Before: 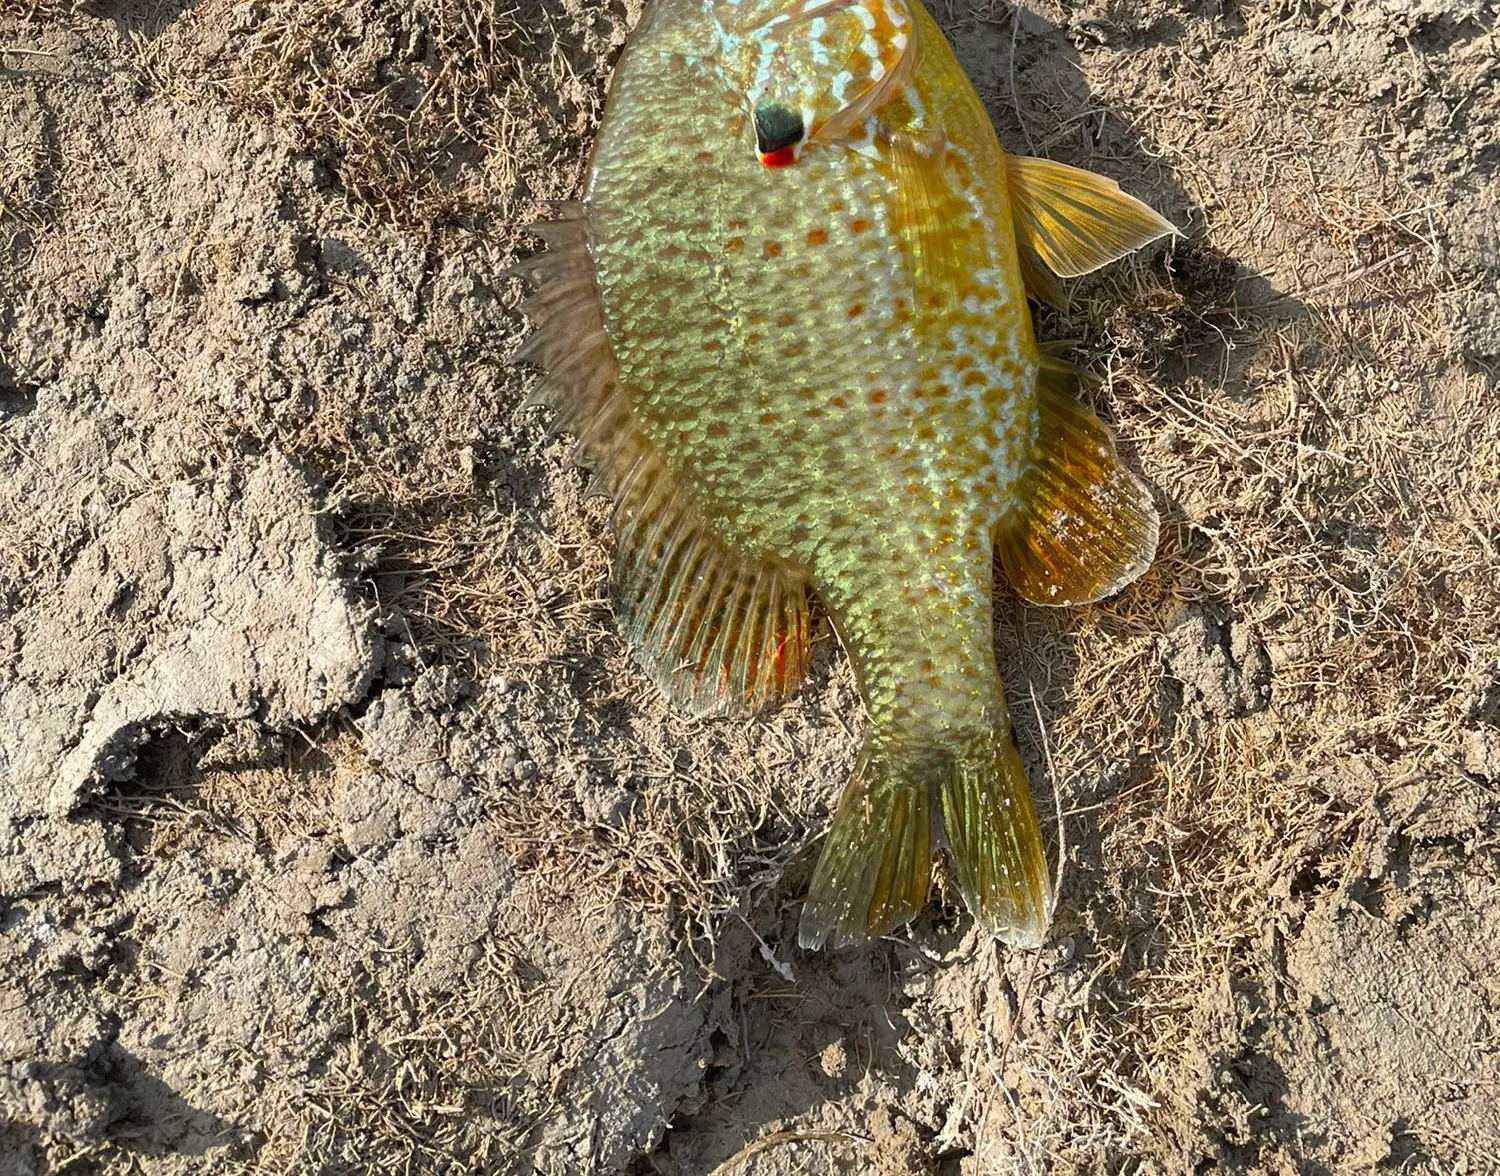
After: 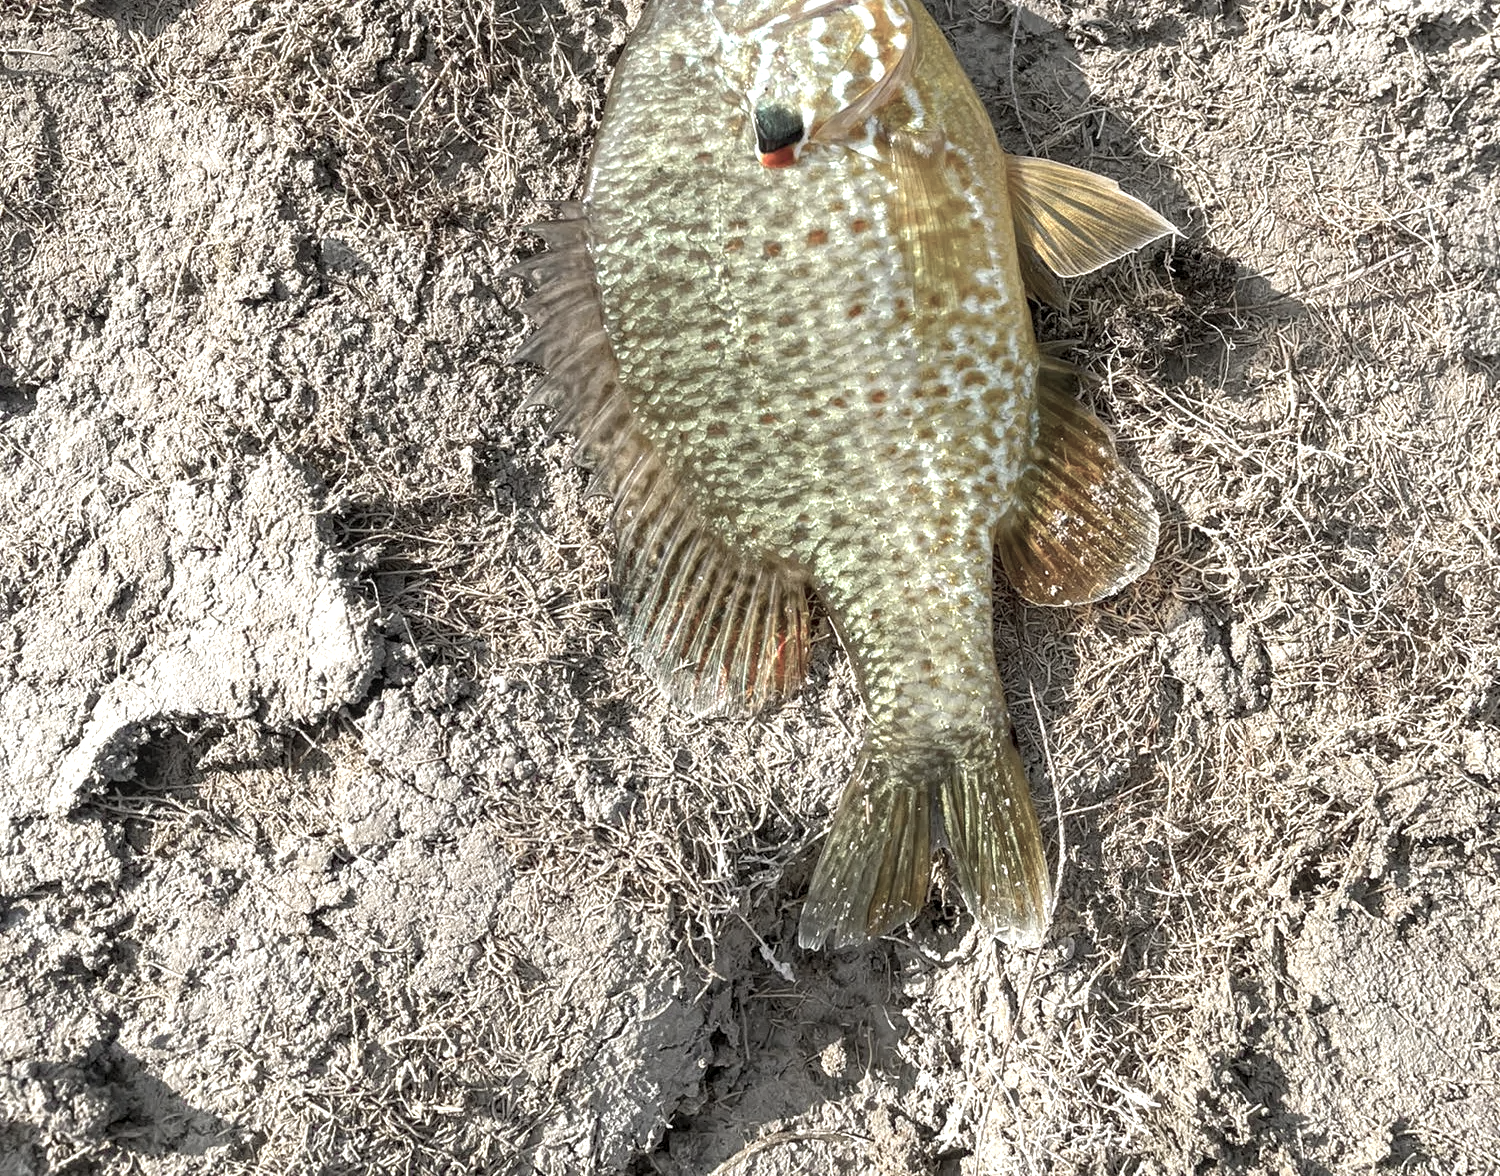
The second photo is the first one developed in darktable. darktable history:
local contrast: detail 130%
color zones: curves: ch0 [(0, 0.6) (0.129, 0.508) (0.193, 0.483) (0.429, 0.5) (0.571, 0.5) (0.714, 0.5) (0.857, 0.5) (1, 0.6)]; ch1 [(0, 0.481) (0.112, 0.245) (0.213, 0.223) (0.429, 0.233) (0.571, 0.231) (0.683, 0.242) (0.857, 0.296) (1, 0.481)]
exposure: exposure 0.653 EV, compensate highlight preservation false
